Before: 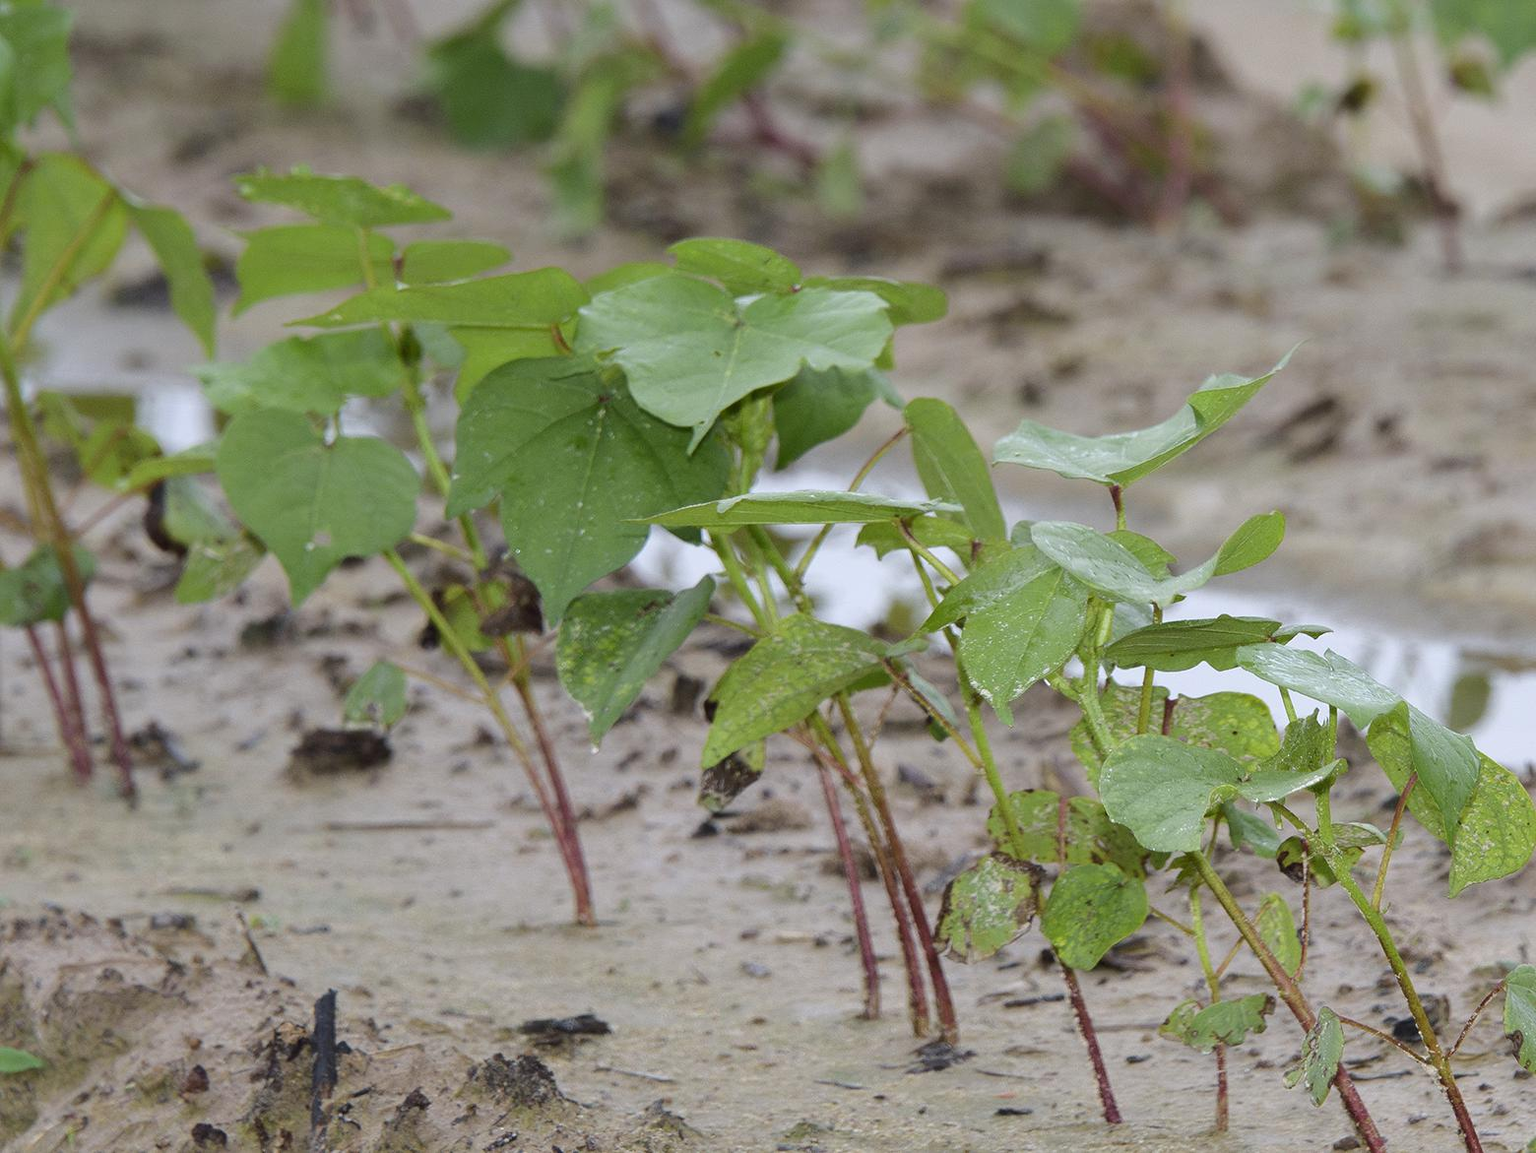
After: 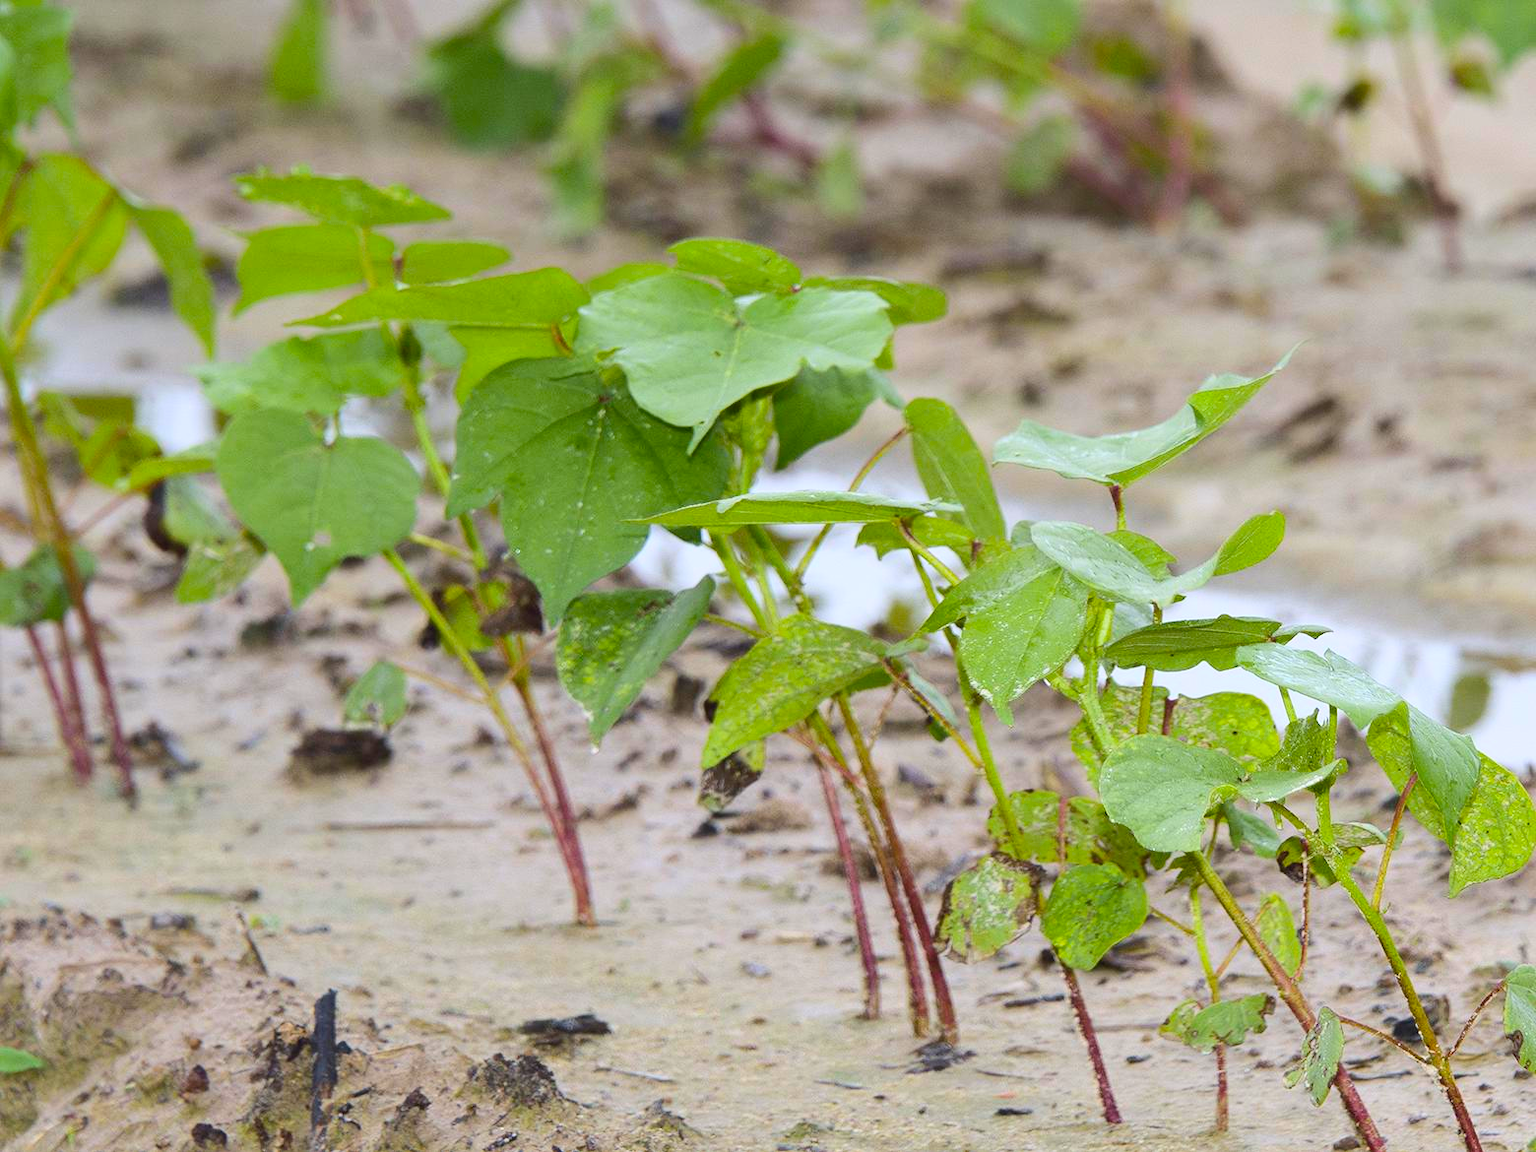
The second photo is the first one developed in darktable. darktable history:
color balance rgb: perceptual saturation grading › global saturation 20%, global vibrance 20%
contrast brightness saturation: contrast 0.2, brightness 0.16, saturation 0.22
